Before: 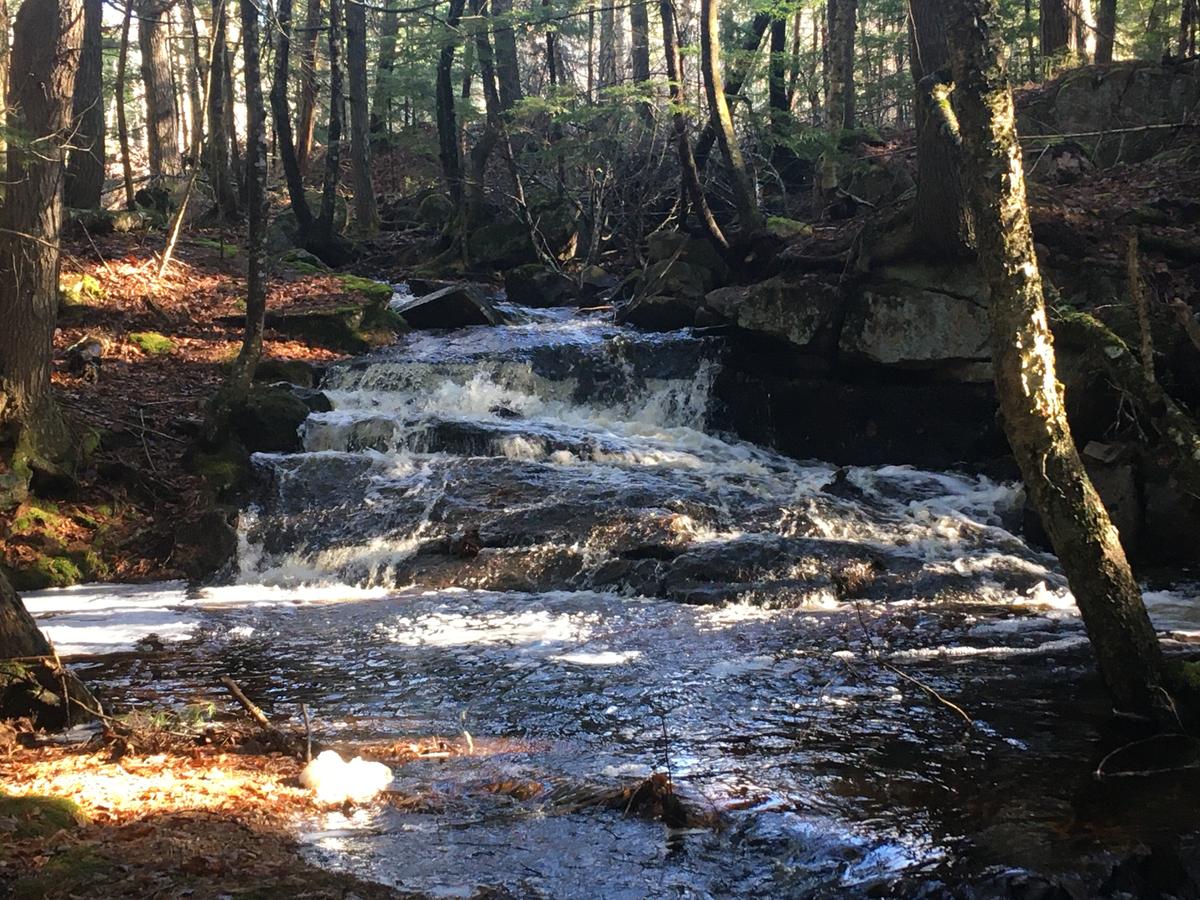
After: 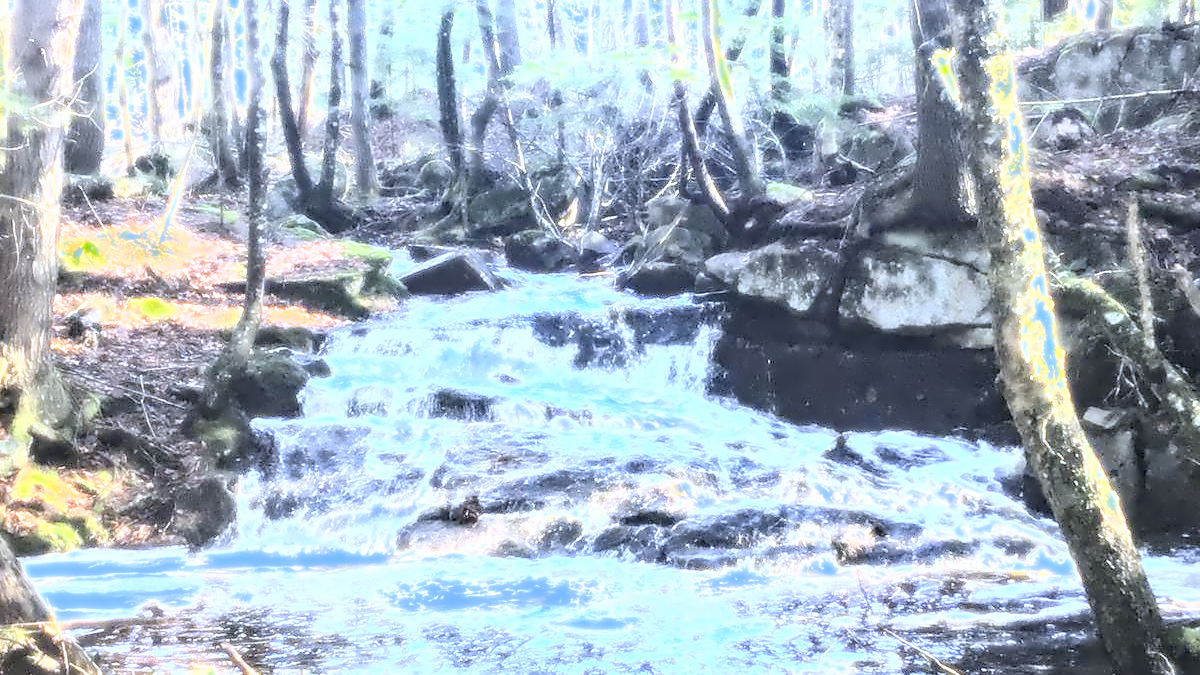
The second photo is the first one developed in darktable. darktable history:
bloom: size 0%, threshold 54.82%, strength 8.31%
white balance: red 0.871, blue 1.249
contrast equalizer: octaves 7, y [[0.5, 0.542, 0.583, 0.625, 0.667, 0.708], [0.5 ×6], [0.5 ×6], [0, 0.033, 0.067, 0.1, 0.133, 0.167], [0, 0.05, 0.1, 0.15, 0.2, 0.25]]
crop: top 3.857%, bottom 21.132%
local contrast: on, module defaults
contrast brightness saturation: brightness 0.13
exposure: black level correction 0, exposure 2.138 EV, compensate exposure bias true, compensate highlight preservation false
